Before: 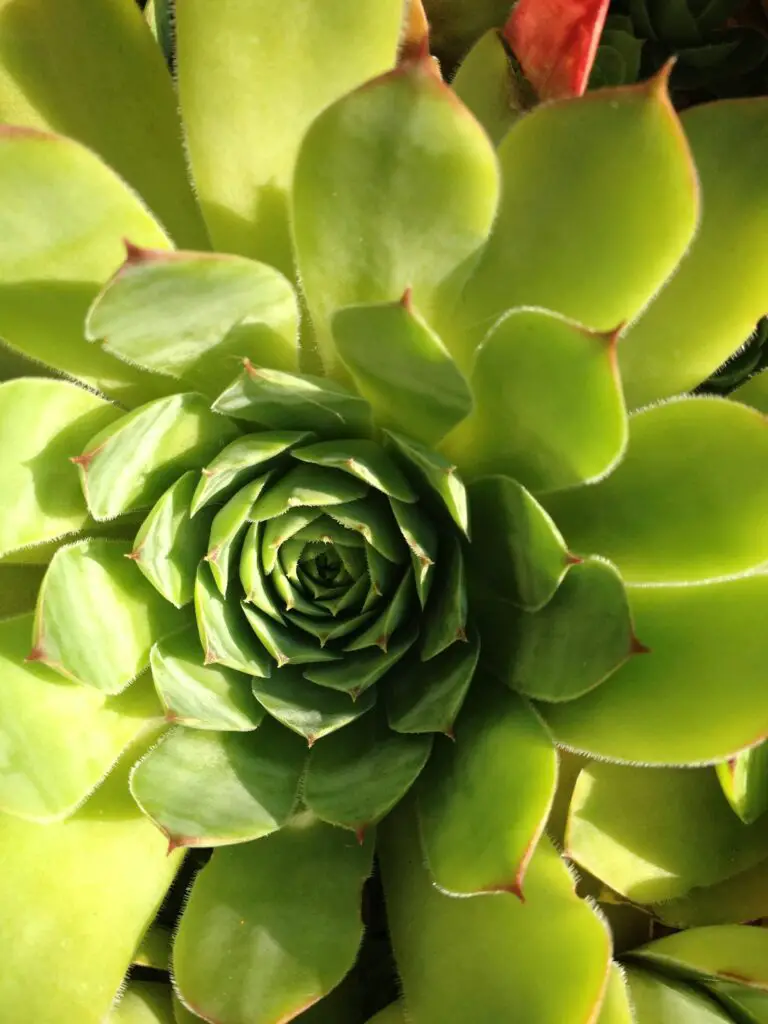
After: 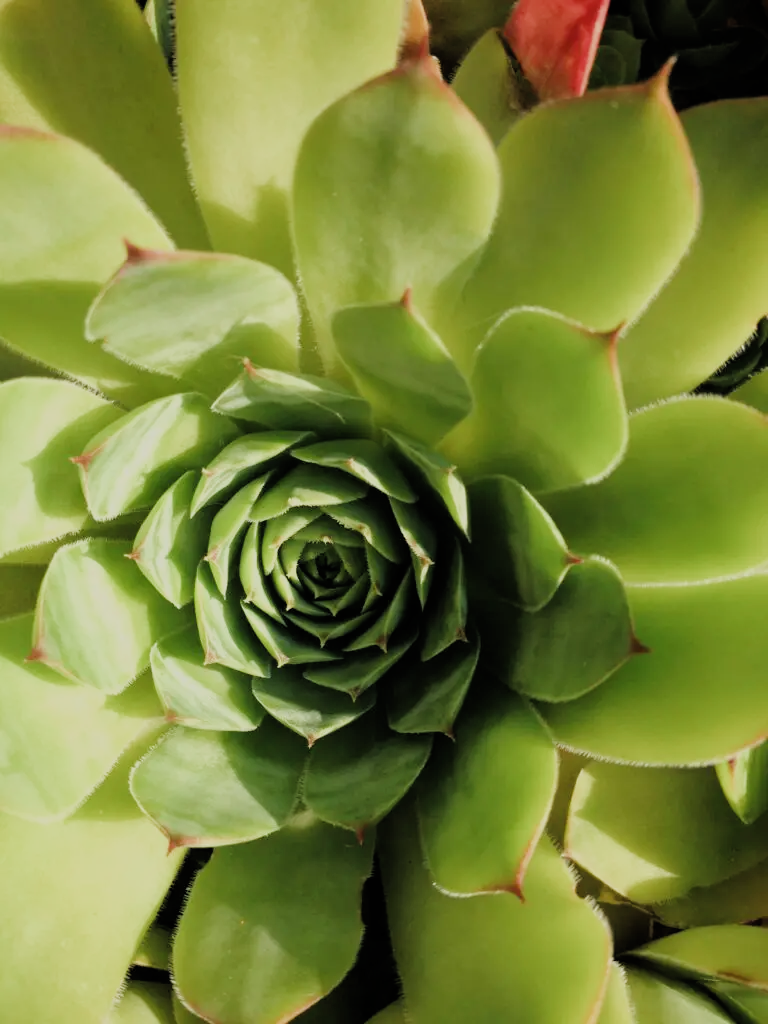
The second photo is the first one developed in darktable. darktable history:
filmic rgb: black relative exposure -7.65 EV, white relative exposure 4.56 EV, hardness 3.61, add noise in highlights 0.001, color science v3 (2019), use custom middle-gray values true, contrast in highlights soft
